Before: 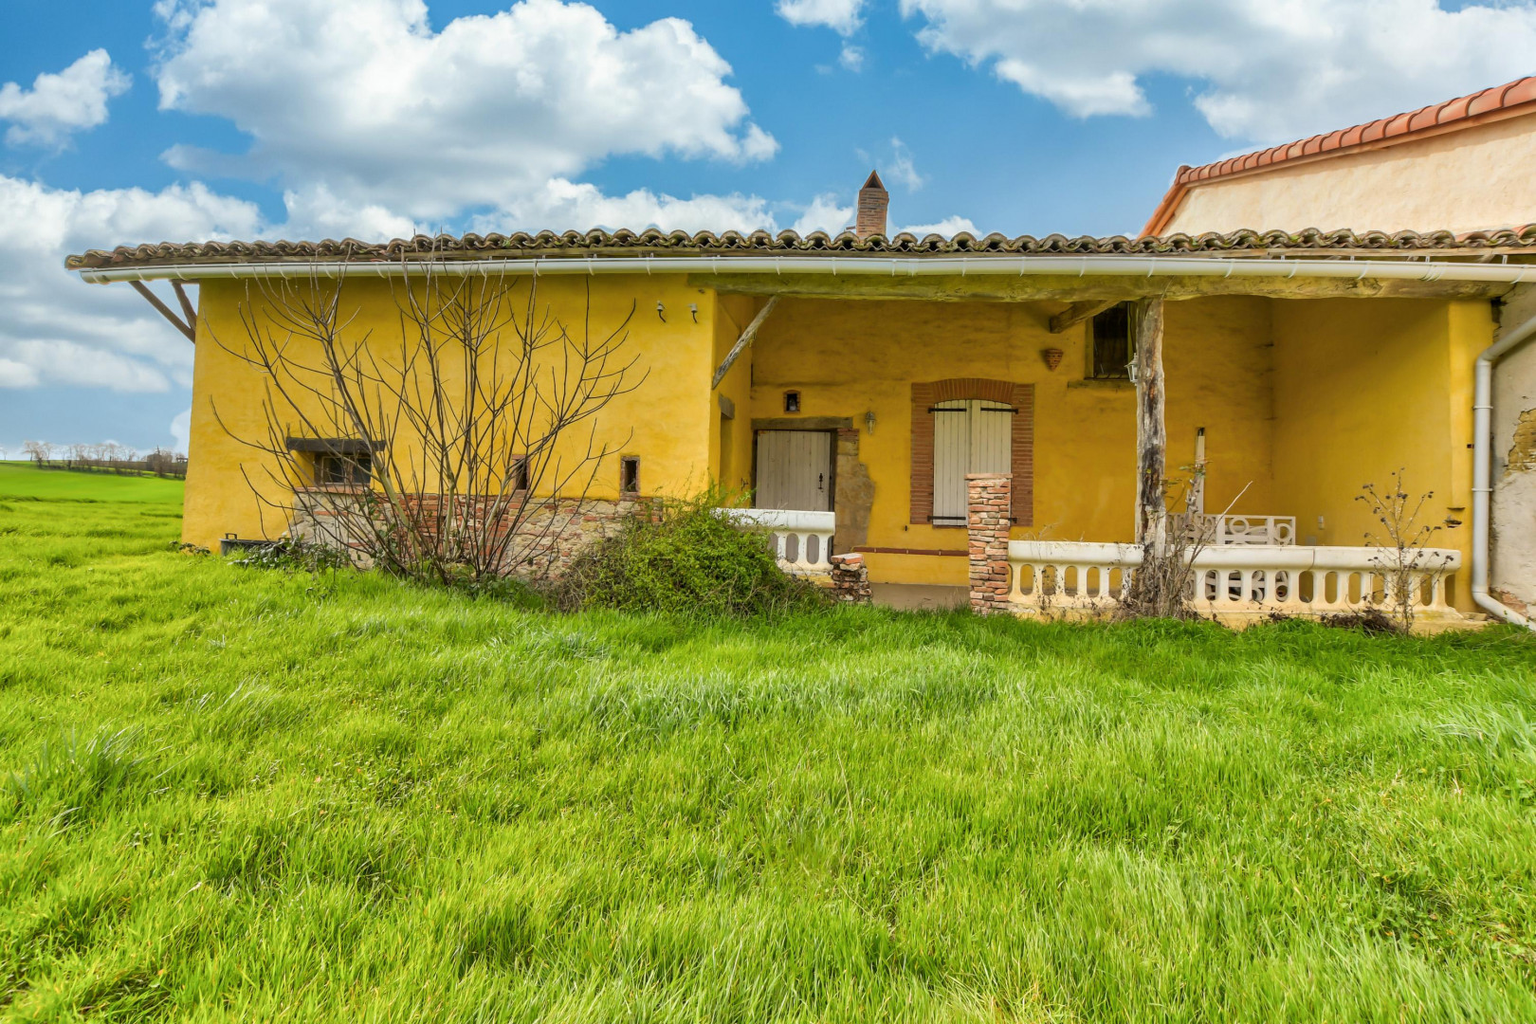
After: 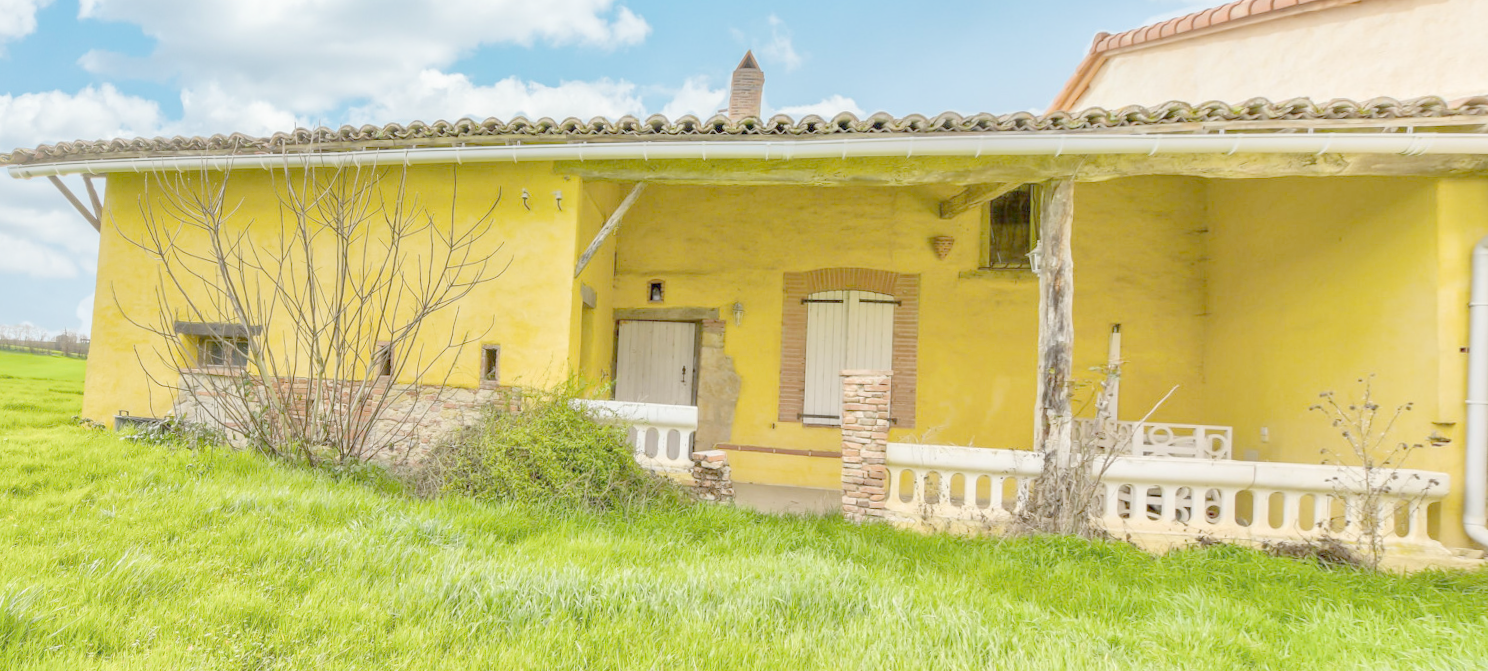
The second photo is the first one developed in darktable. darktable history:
rotate and perspective: rotation 1.69°, lens shift (vertical) -0.023, lens shift (horizontal) -0.291, crop left 0.025, crop right 0.988, crop top 0.092, crop bottom 0.842
crop: left 2.737%, top 7.287%, right 3.421%, bottom 20.179%
